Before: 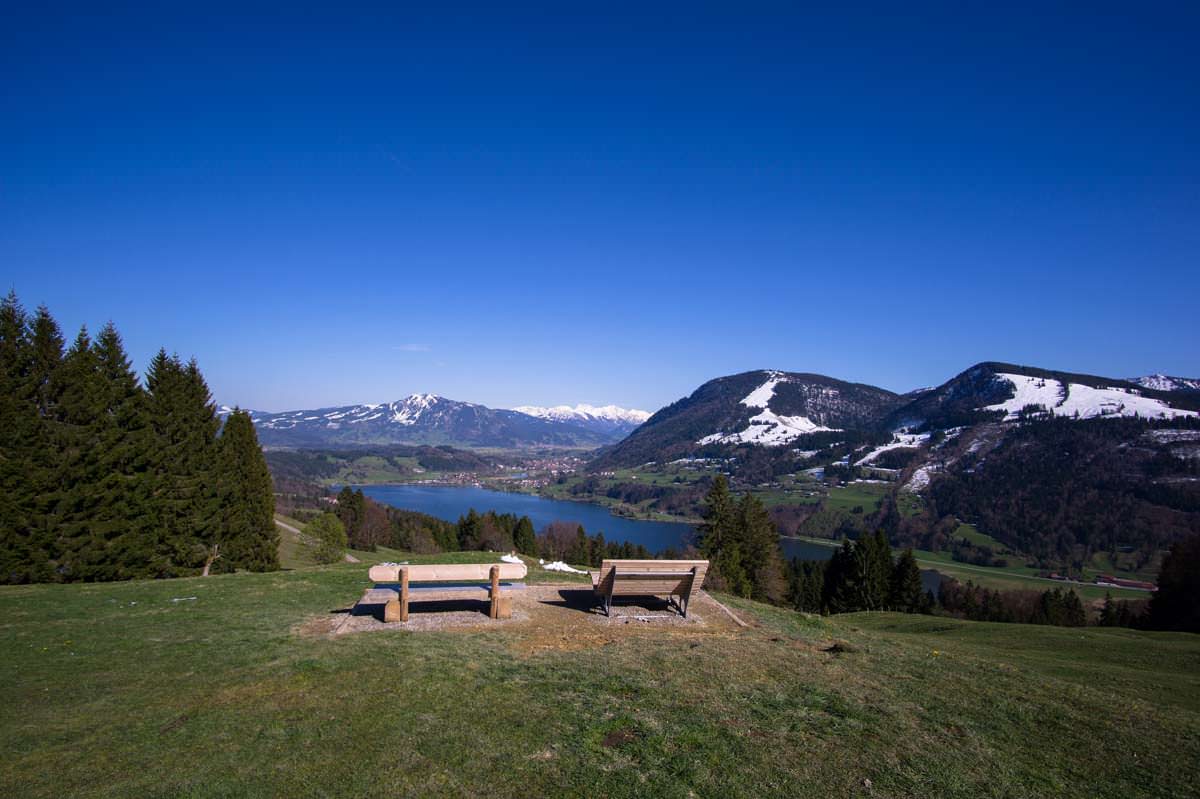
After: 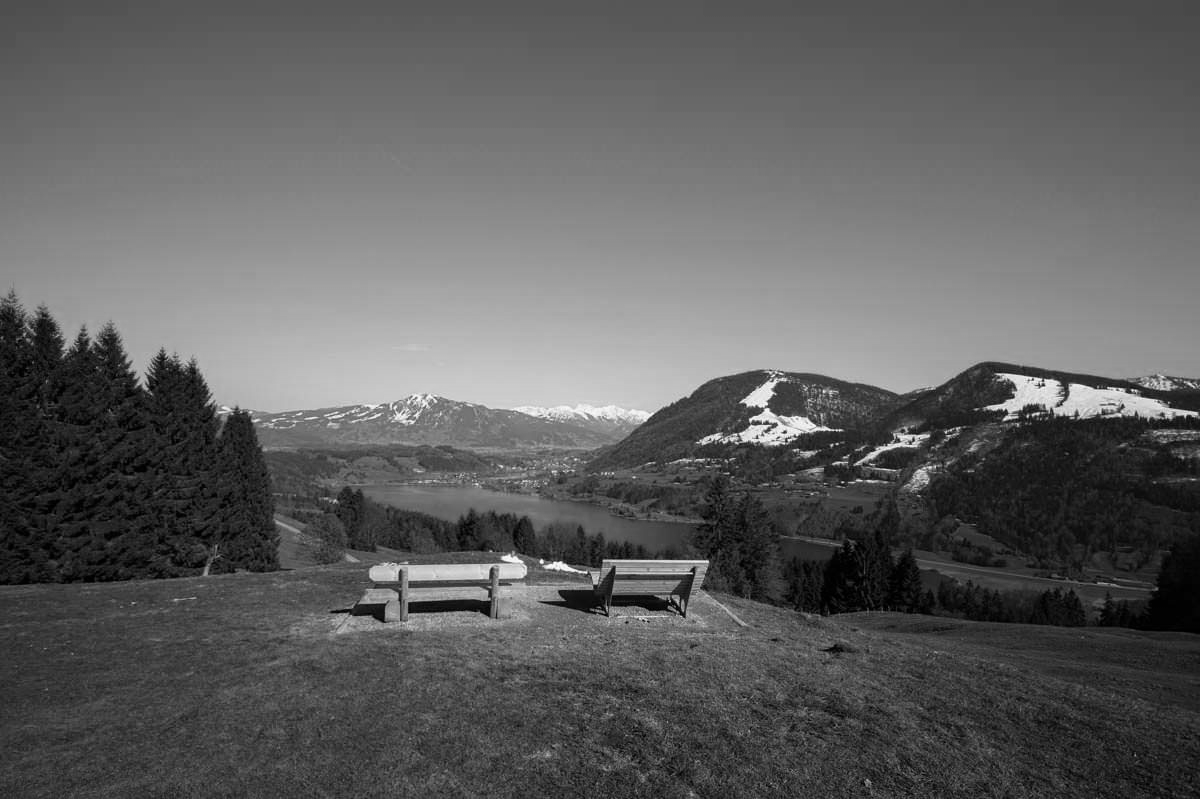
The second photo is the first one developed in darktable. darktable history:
color calibration: output gray [0.22, 0.42, 0.37, 0], illuminant same as pipeline (D50), adaptation XYZ, x 0.346, y 0.357, temperature 5017.45 K
